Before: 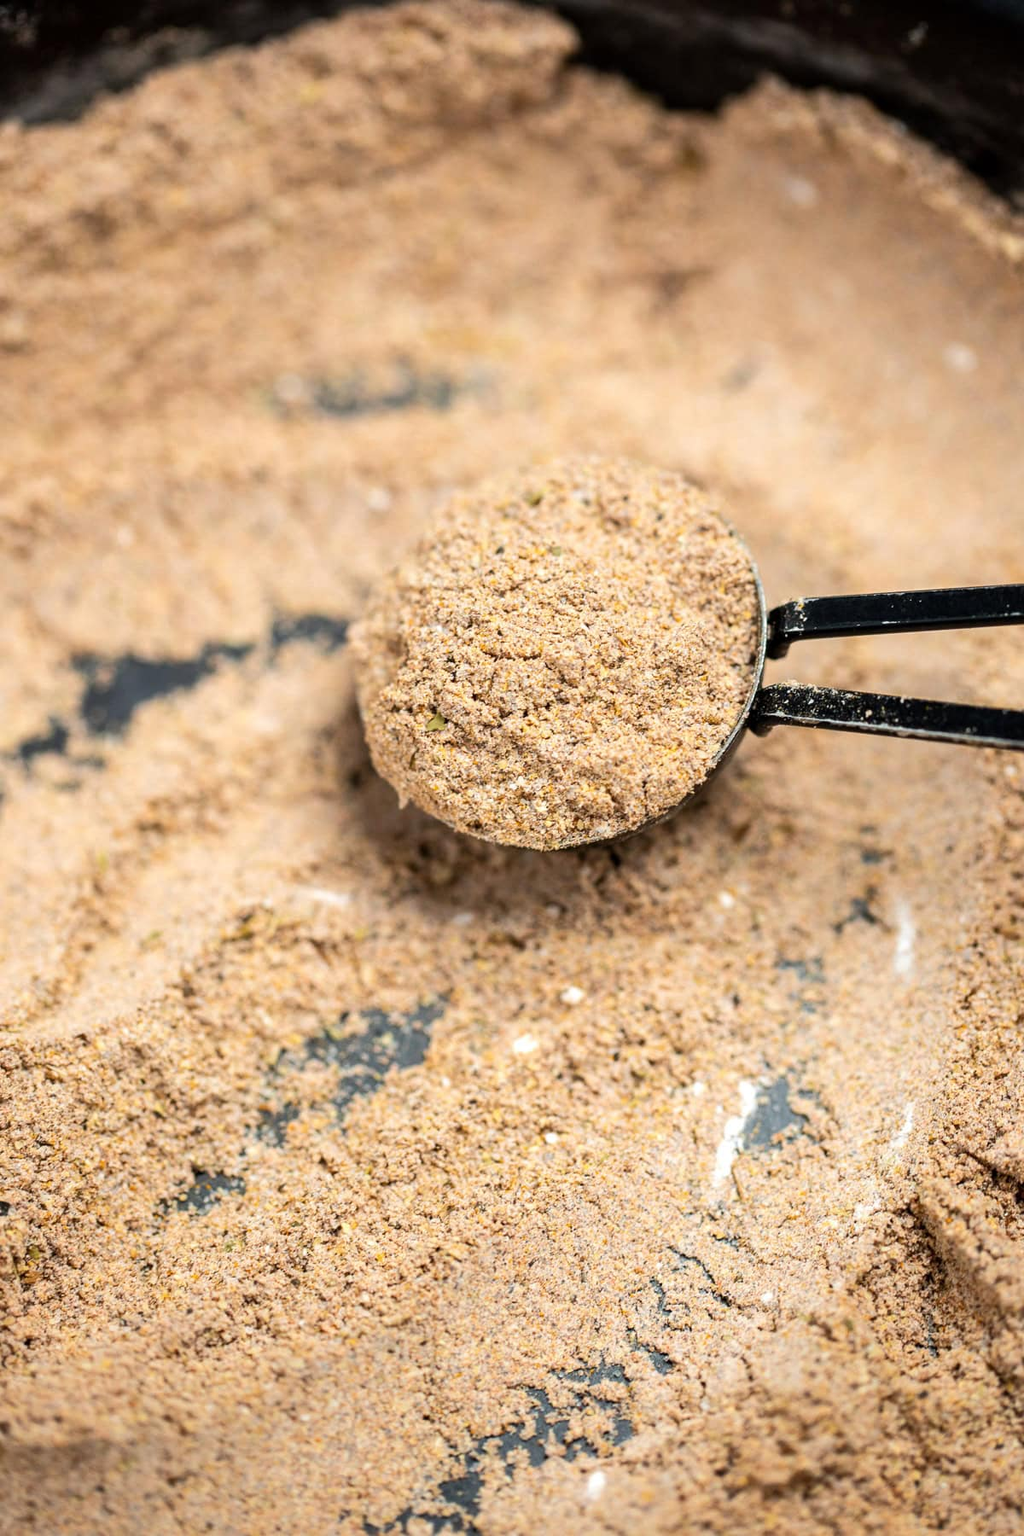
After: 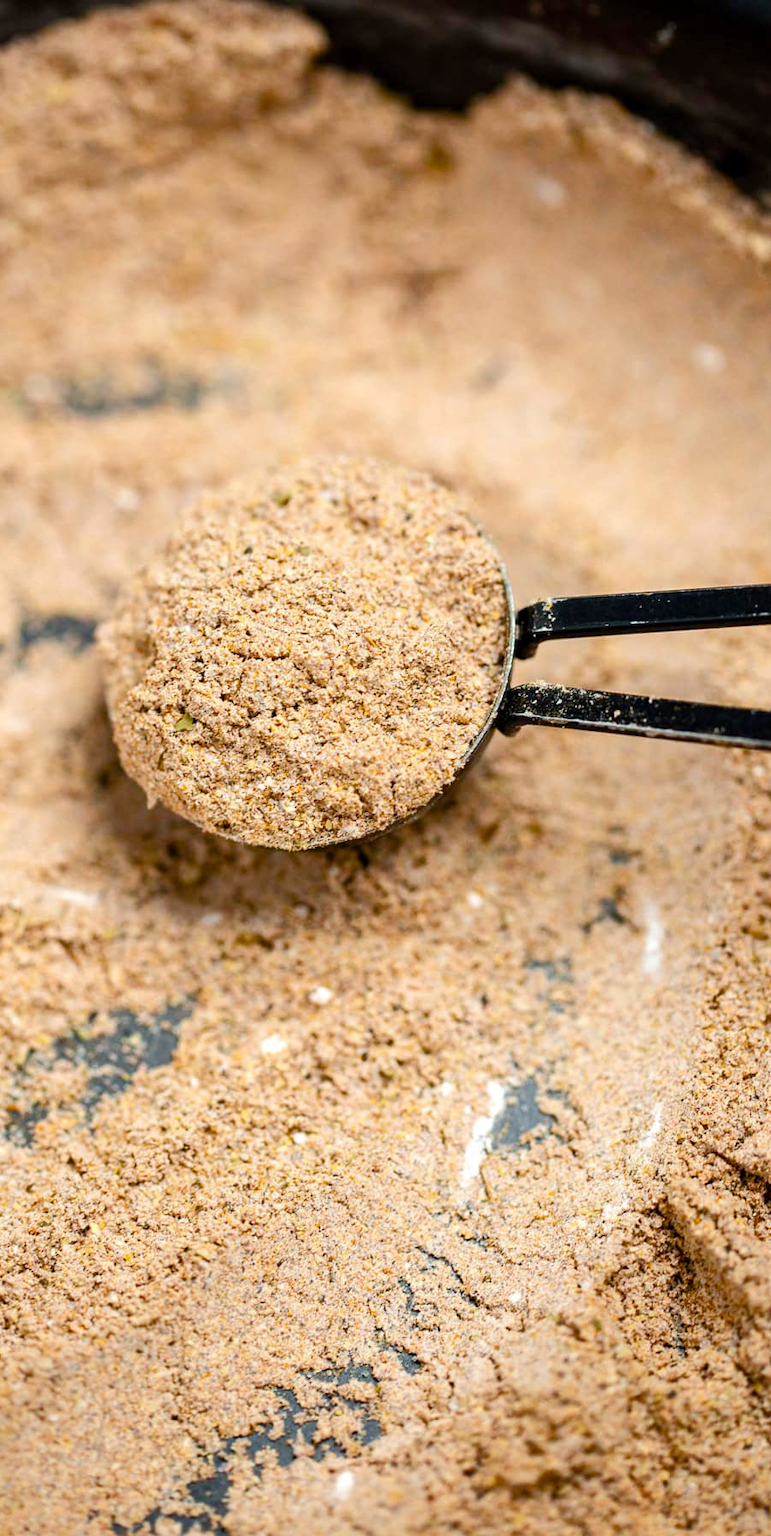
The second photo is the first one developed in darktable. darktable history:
crop and rotate: left 24.6%
color balance rgb: perceptual saturation grading › global saturation 20%, perceptual saturation grading › highlights -25%, perceptual saturation grading › shadows 50%
